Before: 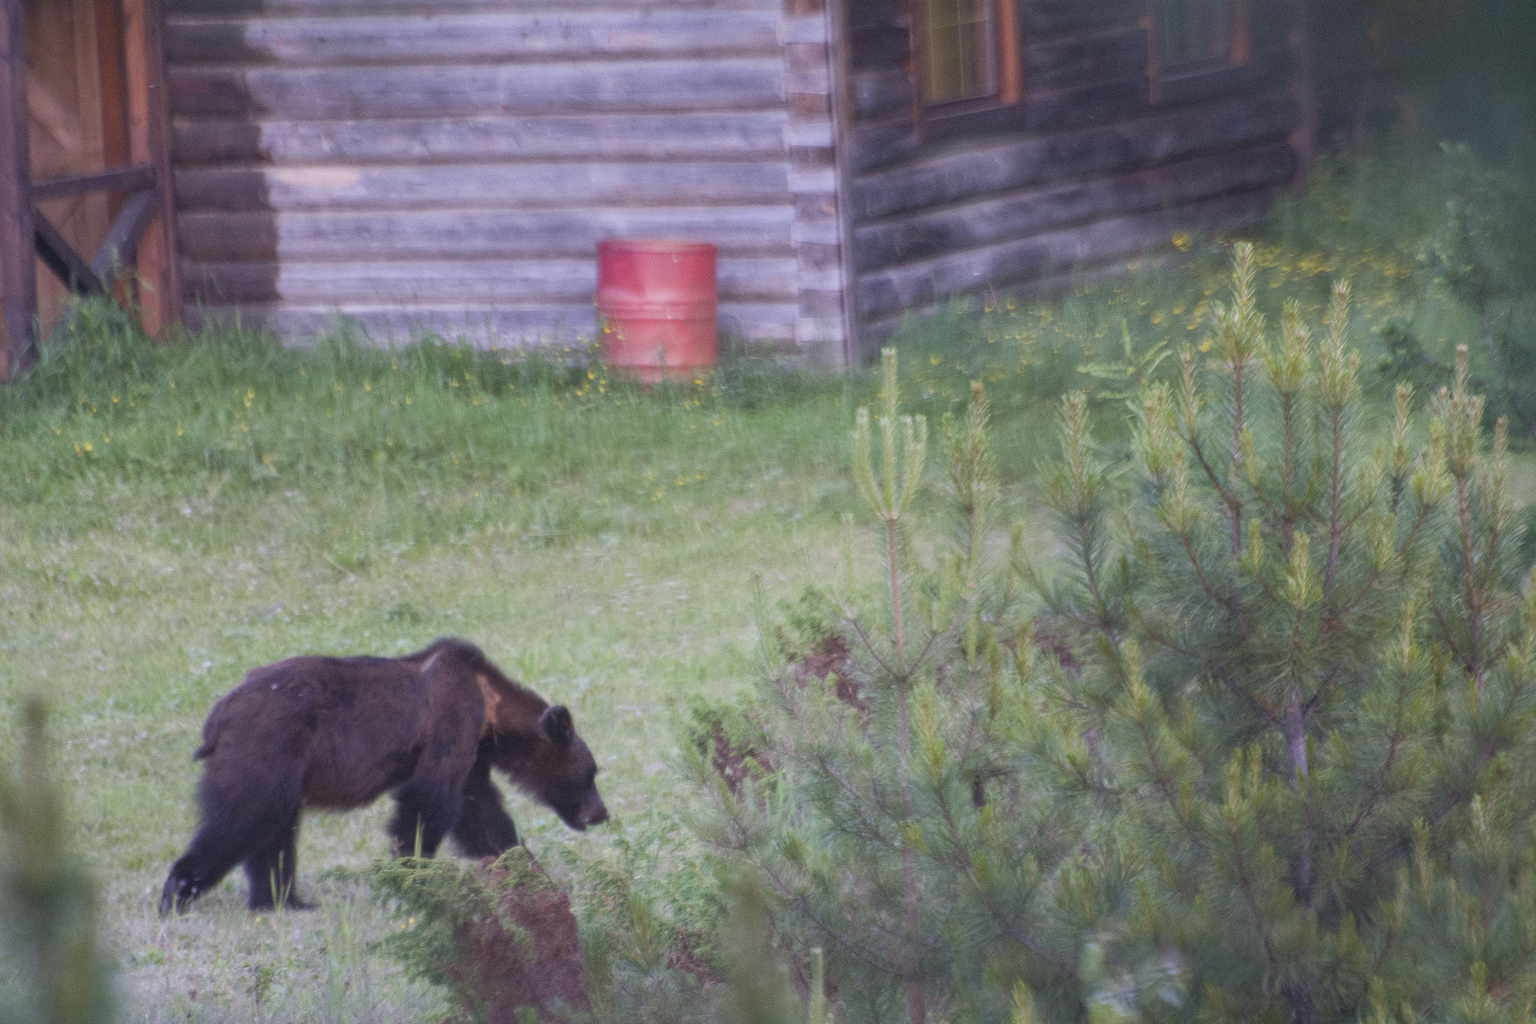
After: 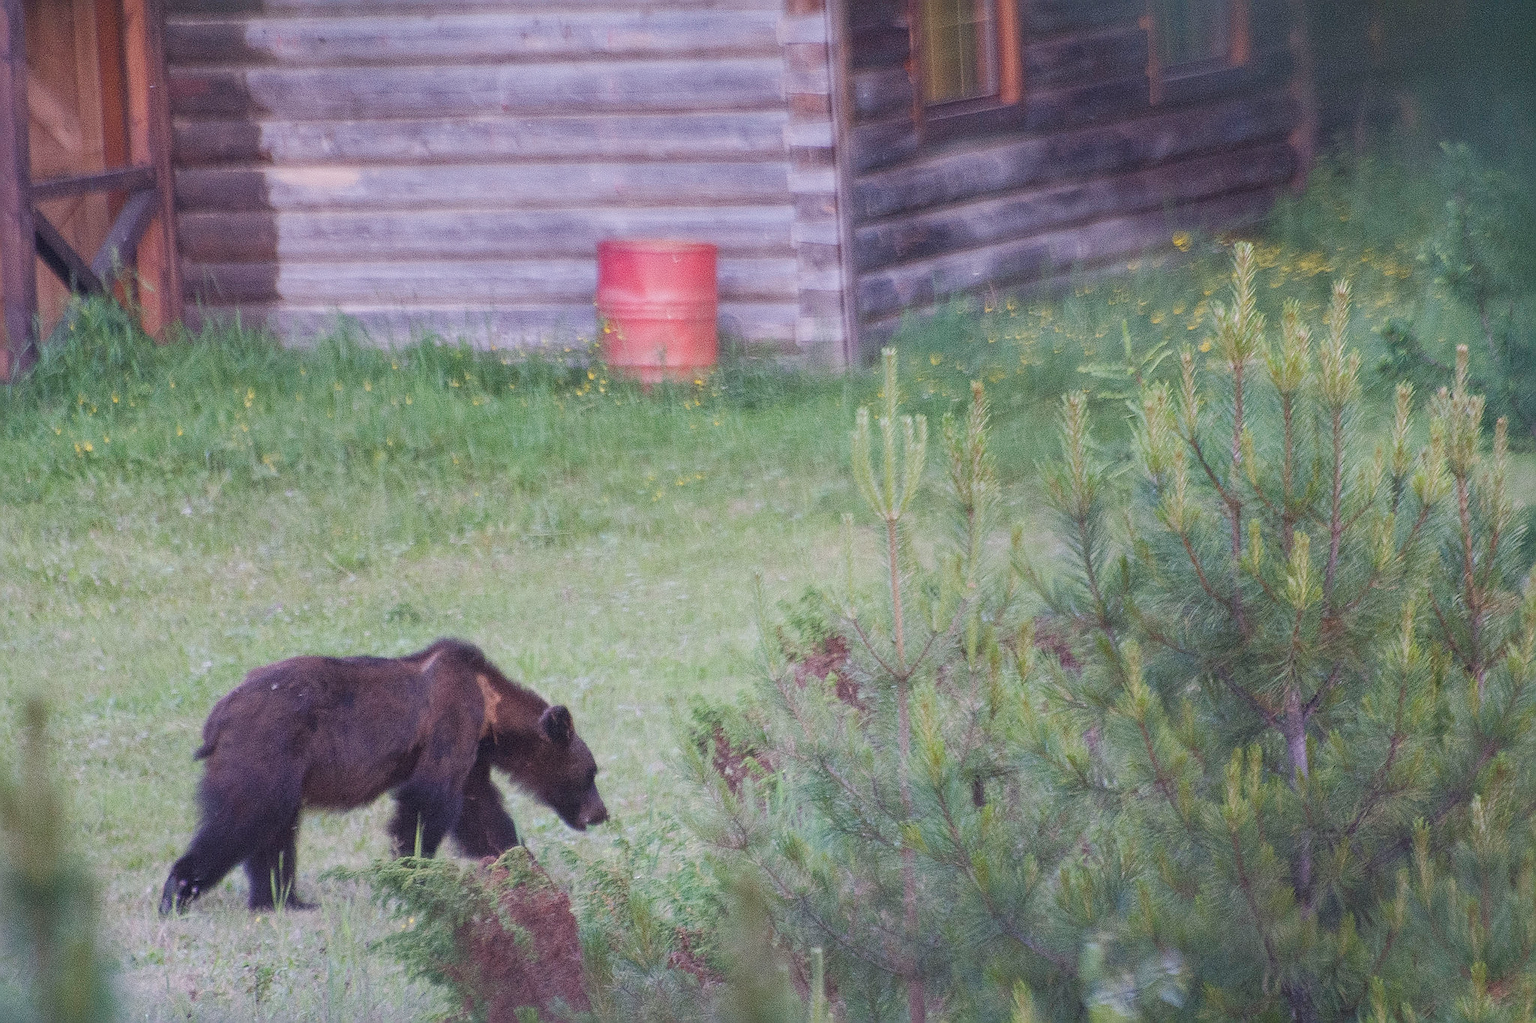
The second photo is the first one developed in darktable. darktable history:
tone curve: curves: ch0 [(0, 0) (0.003, 0.018) (0.011, 0.024) (0.025, 0.038) (0.044, 0.067) (0.069, 0.098) (0.1, 0.13) (0.136, 0.165) (0.177, 0.205) (0.224, 0.249) (0.277, 0.304) (0.335, 0.365) (0.399, 0.432) (0.468, 0.505) (0.543, 0.579) (0.623, 0.652) (0.709, 0.725) (0.801, 0.802) (0.898, 0.876) (1, 1)], preserve colors none
sharpen: radius 1.364, amount 1.245, threshold 0.637
